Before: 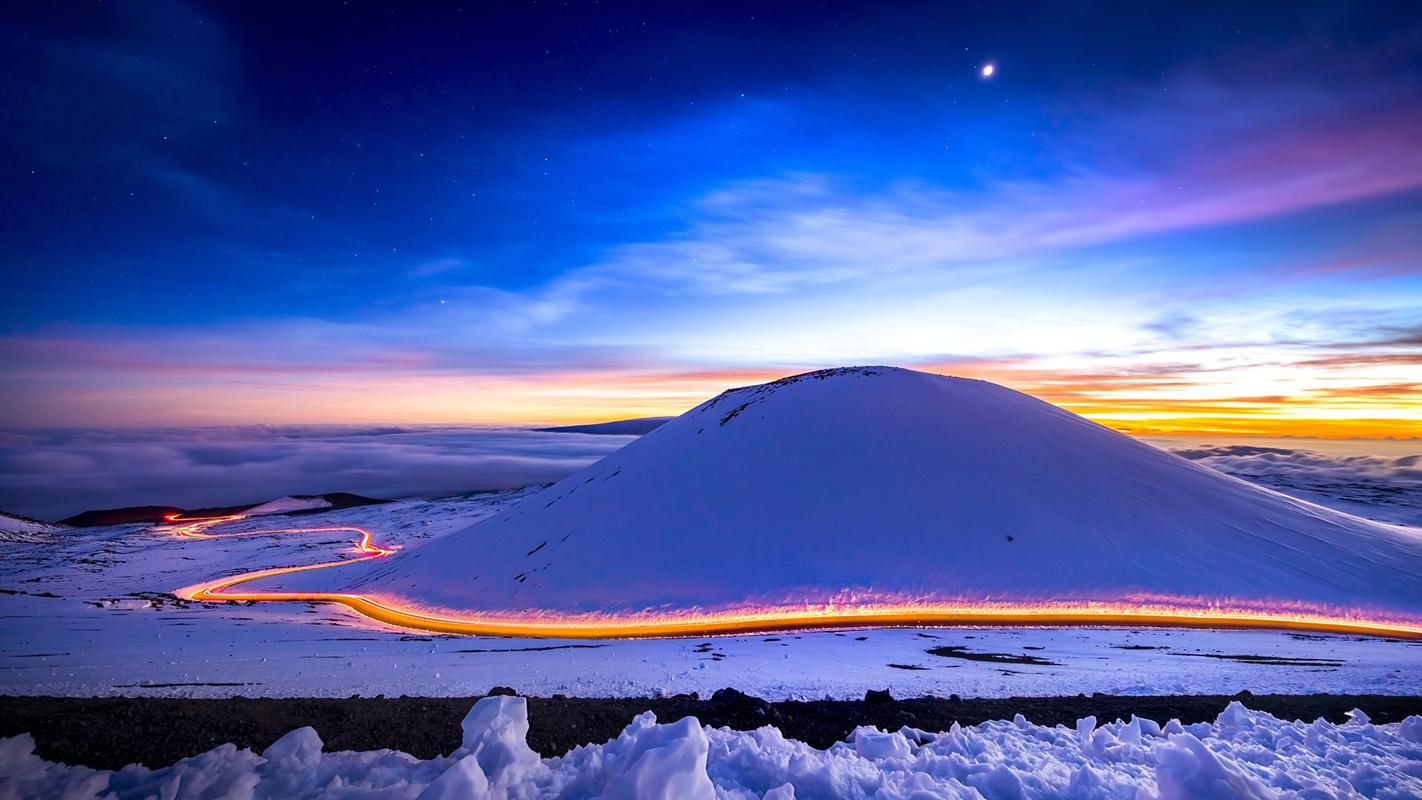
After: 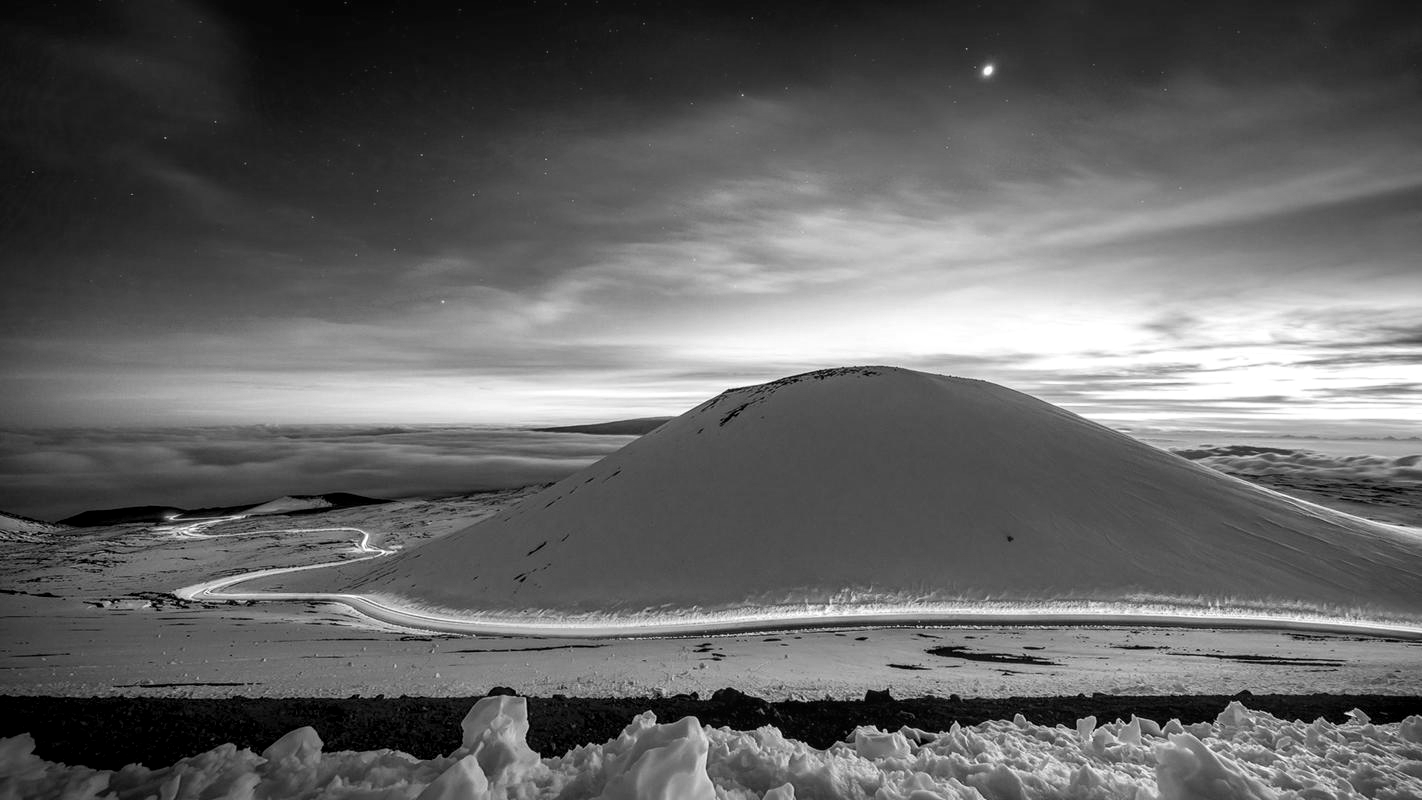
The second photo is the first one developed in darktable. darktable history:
local contrast: on, module defaults
white balance: red 0.984, blue 1.059
monochrome: on, module defaults
